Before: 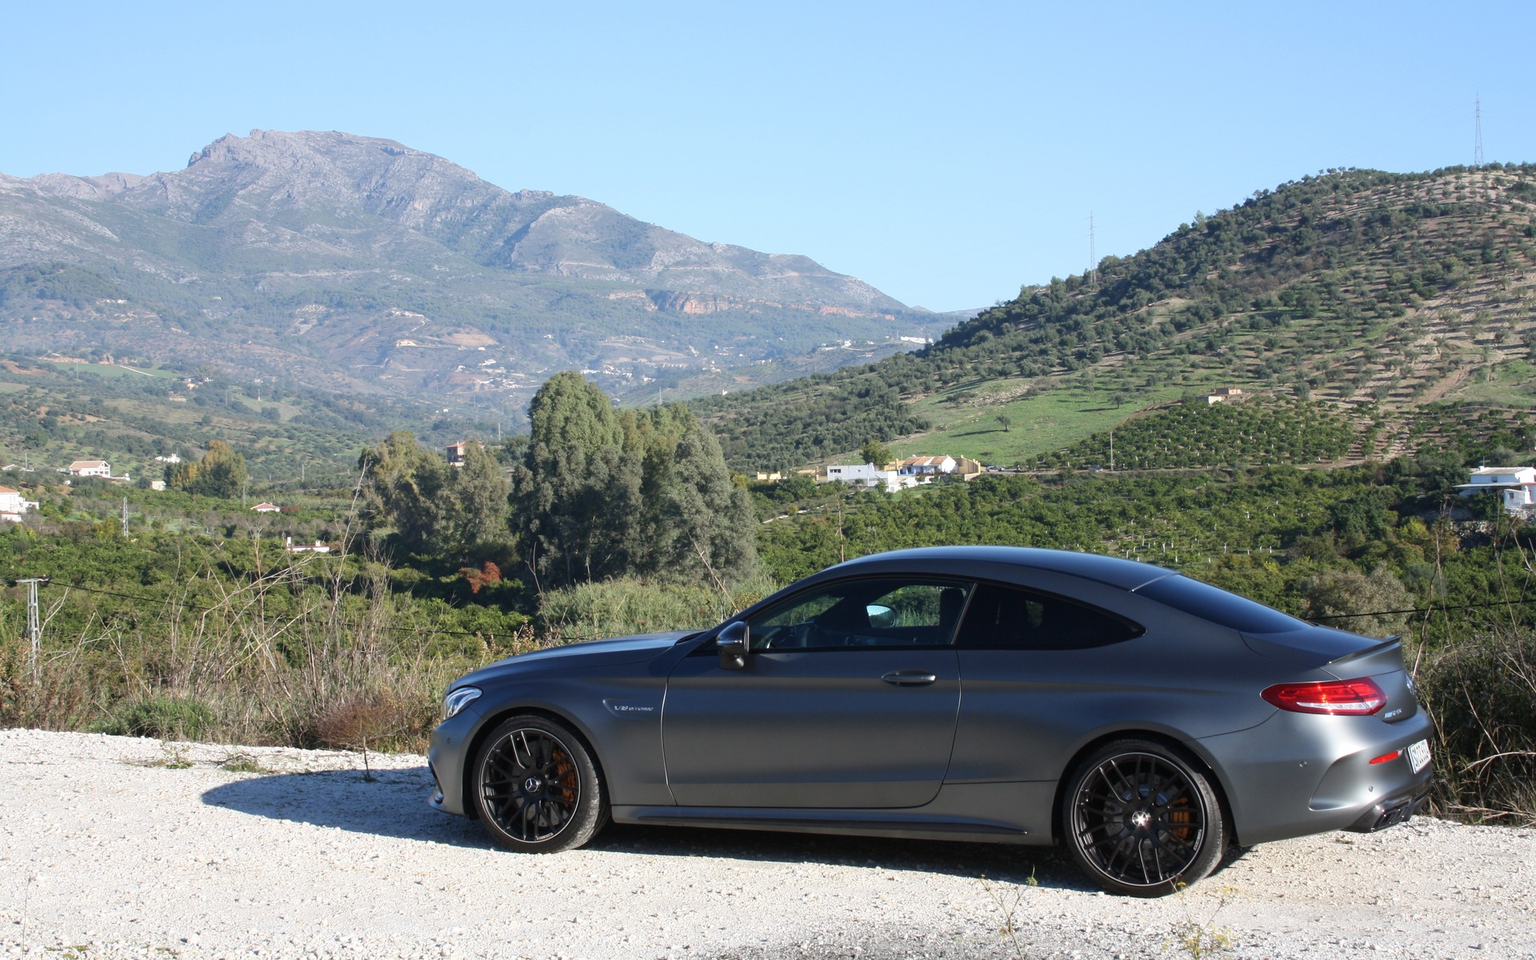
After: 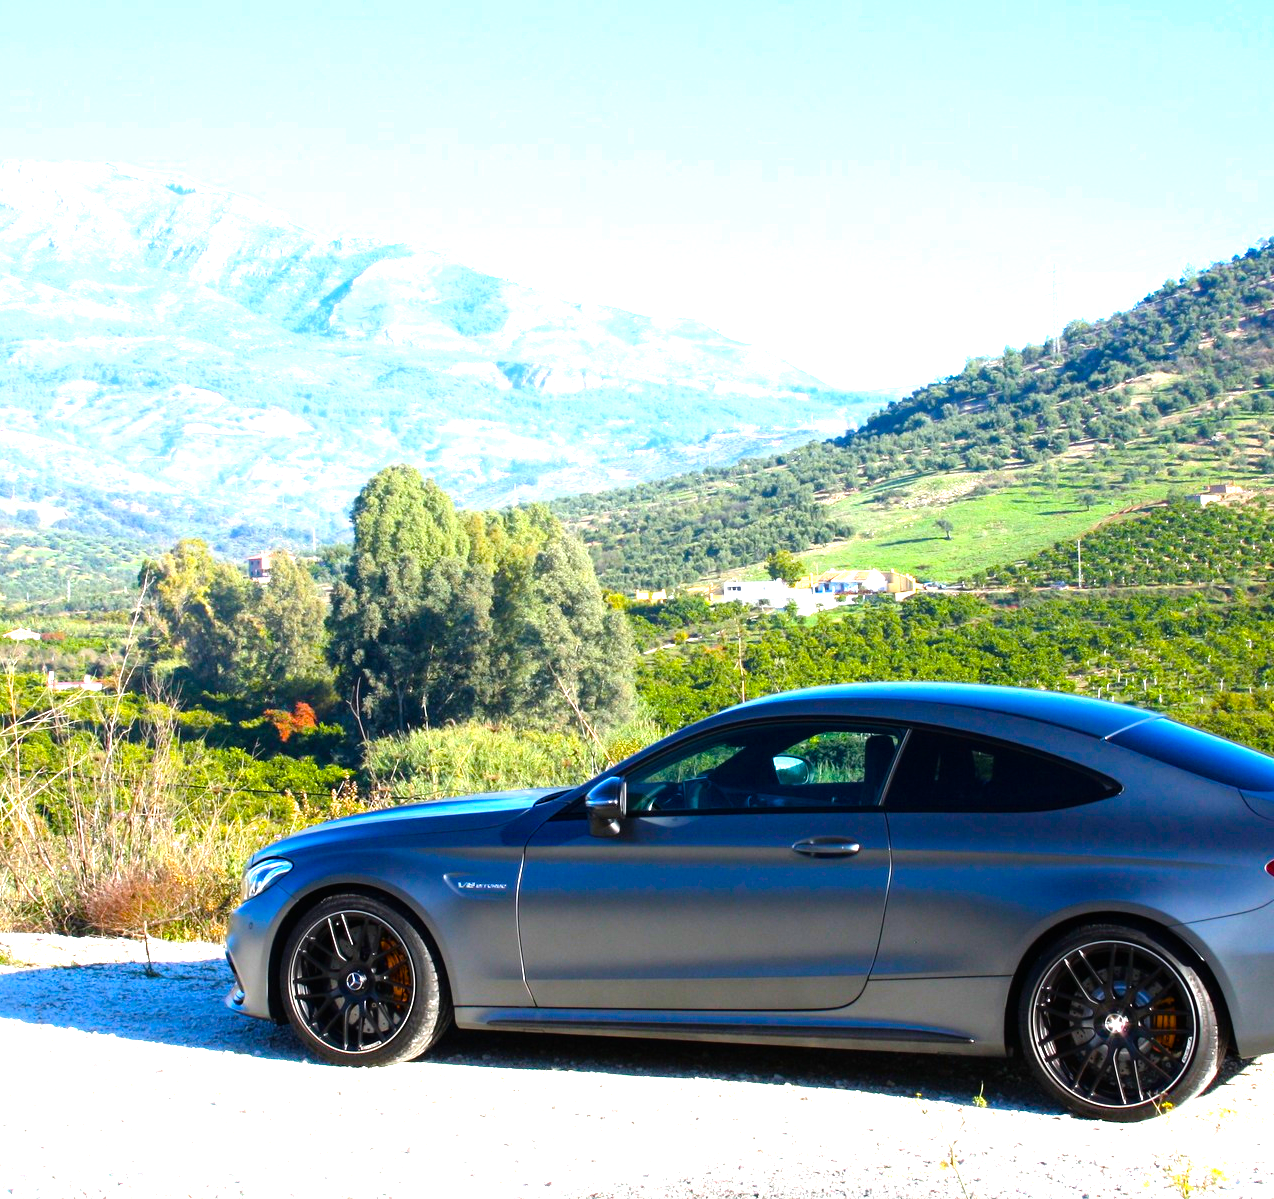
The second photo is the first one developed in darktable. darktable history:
crop and rotate: left 16.158%, right 17.443%
tone equalizer: -8 EV -1.12 EV, -7 EV -0.999 EV, -6 EV -0.868 EV, -5 EV -0.613 EV, -3 EV 0.607 EV, -2 EV 0.867 EV, -1 EV 1 EV, +0 EV 1.05 EV
color balance rgb: linear chroma grading › global chroma 19.419%, perceptual saturation grading › global saturation 37.175%, perceptual saturation grading › shadows 34.928%, global vibrance 20%
exposure: black level correction 0.001, exposure 0.498 EV, compensate exposure bias true, compensate highlight preservation false
